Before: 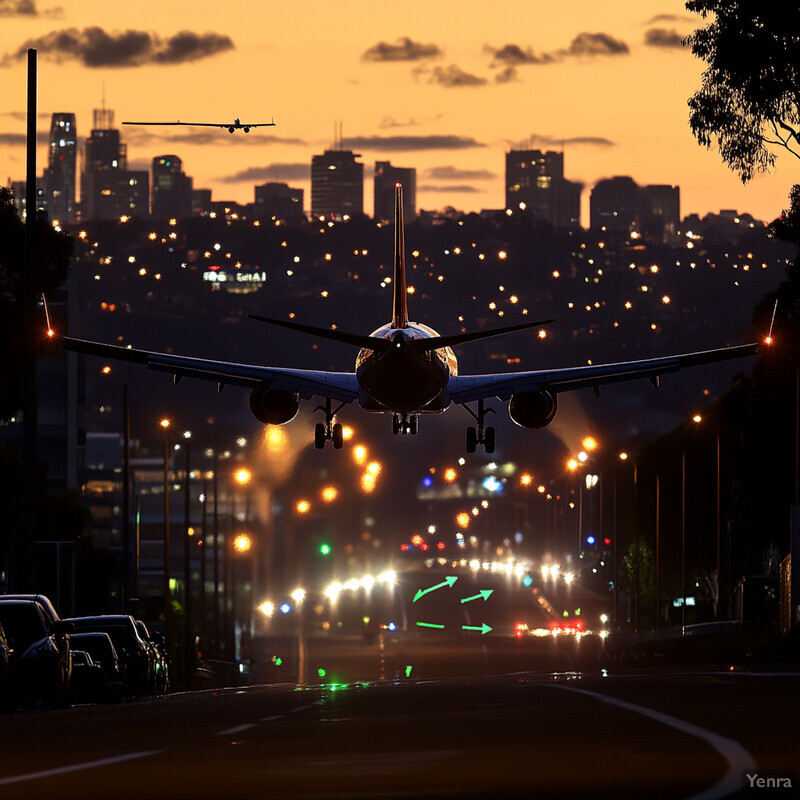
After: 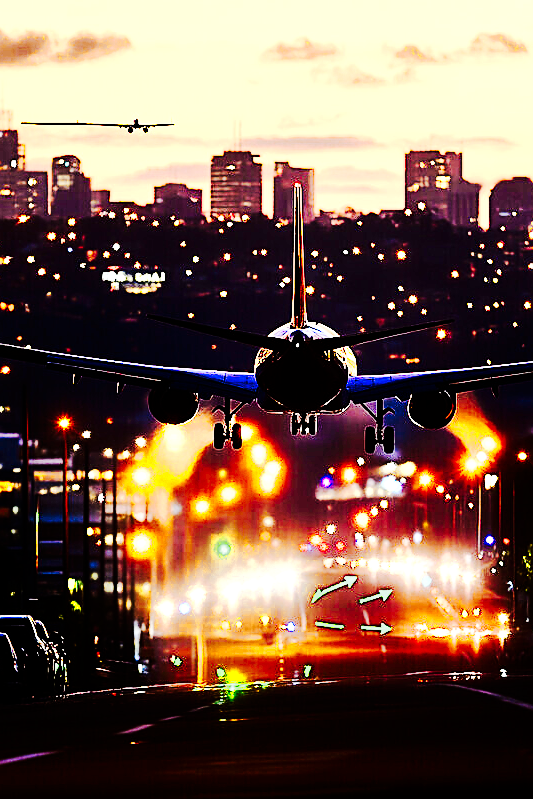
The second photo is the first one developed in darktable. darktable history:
tone curve: curves: ch0 [(0, 0) (0.086, 0.006) (0.148, 0.021) (0.245, 0.105) (0.374, 0.401) (0.444, 0.631) (0.778, 0.915) (1, 1)], preserve colors none
exposure: black level correction 0, exposure 0.9 EV, compensate highlight preservation false
crop and rotate: left 12.742%, right 20.519%
color correction: highlights b* -0.042
sharpen: on, module defaults
base curve: curves: ch0 [(0, 0) (0.028, 0.03) (0.121, 0.232) (0.46, 0.748) (0.859, 0.968) (1, 1)]
color zones: curves: ch0 [(0, 0.485) (0.178, 0.476) (0.261, 0.623) (0.411, 0.403) (0.708, 0.603) (0.934, 0.412)]; ch1 [(0.003, 0.485) (0.149, 0.496) (0.229, 0.584) (0.326, 0.551) (0.484, 0.262) (0.757, 0.643)]
color balance rgb: shadows lift › hue 85.5°, linear chroma grading › global chroma -14.622%, perceptual saturation grading › global saturation 20%, perceptual saturation grading › highlights -14.061%, perceptual saturation grading › shadows 50.024%, perceptual brilliance grading › mid-tones 9.631%, perceptual brilliance grading › shadows 14.647%
